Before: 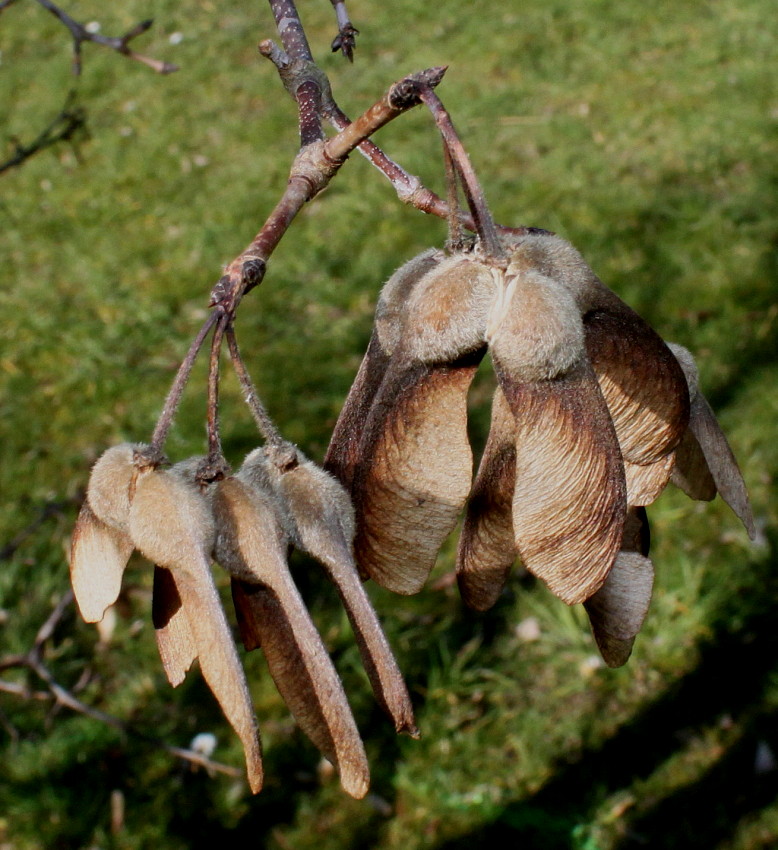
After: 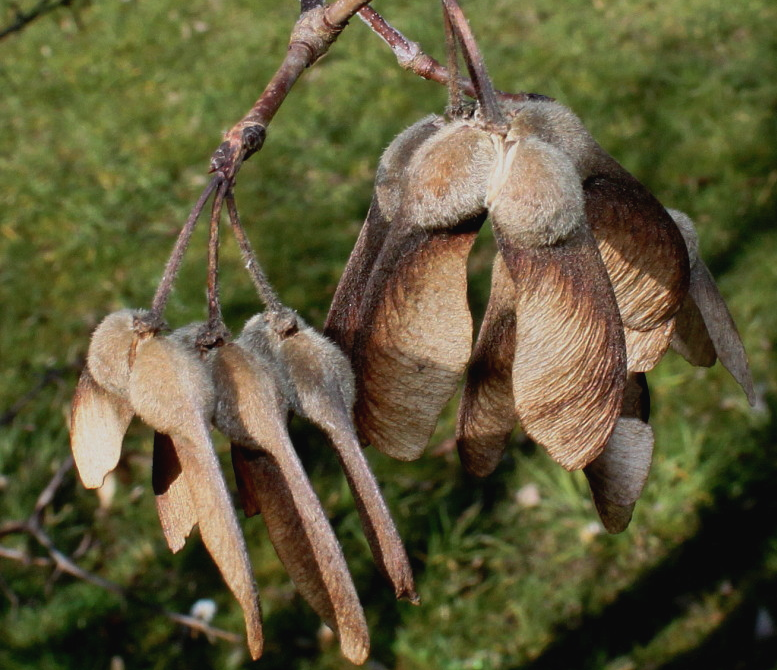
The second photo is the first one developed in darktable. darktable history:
crop and rotate: top 15.854%, bottom 5.305%
tone curve: curves: ch0 [(0, 0.024) (0.119, 0.146) (0.474, 0.464) (0.718, 0.721) (0.817, 0.839) (1, 0.998)]; ch1 [(0, 0) (0.377, 0.416) (0.439, 0.451) (0.477, 0.477) (0.501, 0.504) (0.538, 0.544) (0.58, 0.602) (0.664, 0.676) (0.783, 0.804) (1, 1)]; ch2 [(0, 0) (0.38, 0.405) (0.463, 0.456) (0.498, 0.497) (0.524, 0.535) (0.578, 0.576) (0.648, 0.665) (1, 1)], preserve colors none
